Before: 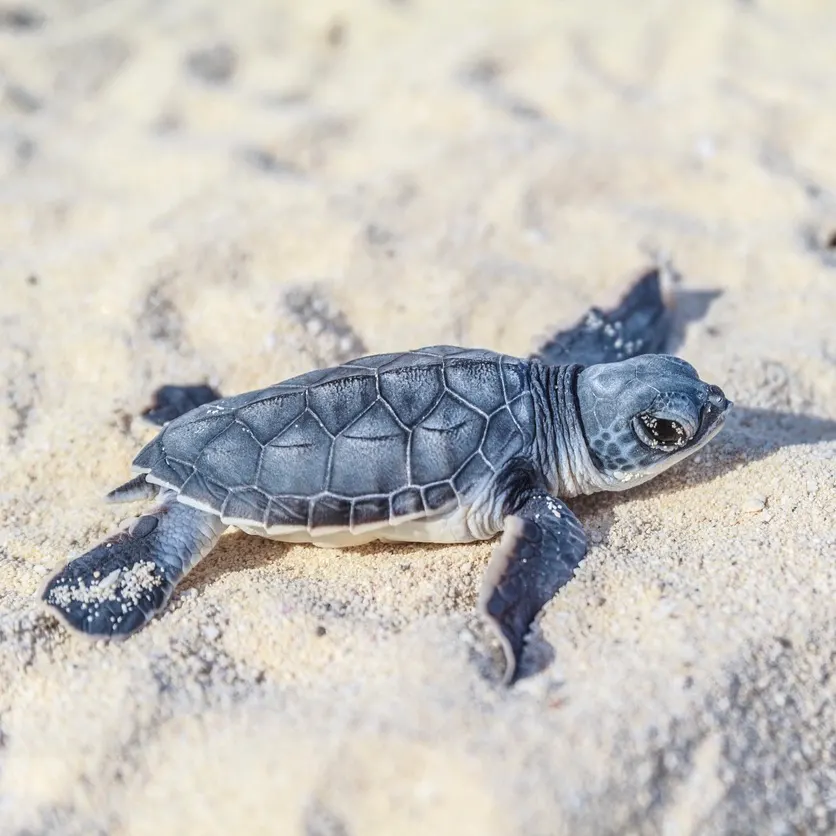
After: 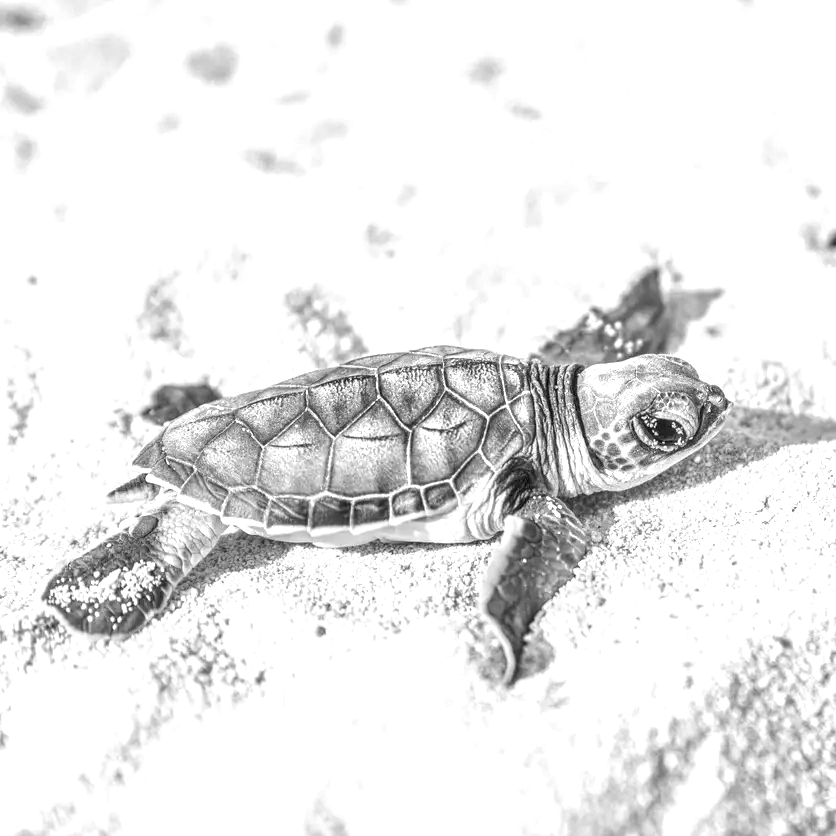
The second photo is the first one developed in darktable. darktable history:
exposure: black level correction 0, exposure 0.7 EV, compensate highlight preservation false
local contrast: on, module defaults
color zones: curves: ch0 [(0, 0.613) (0.01, 0.613) (0.245, 0.448) (0.498, 0.529) (0.642, 0.665) (0.879, 0.777) (0.99, 0.613)]; ch1 [(0, 0) (0.143, 0) (0.286, 0) (0.429, 0) (0.571, 0) (0.714, 0) (0.857, 0)]
